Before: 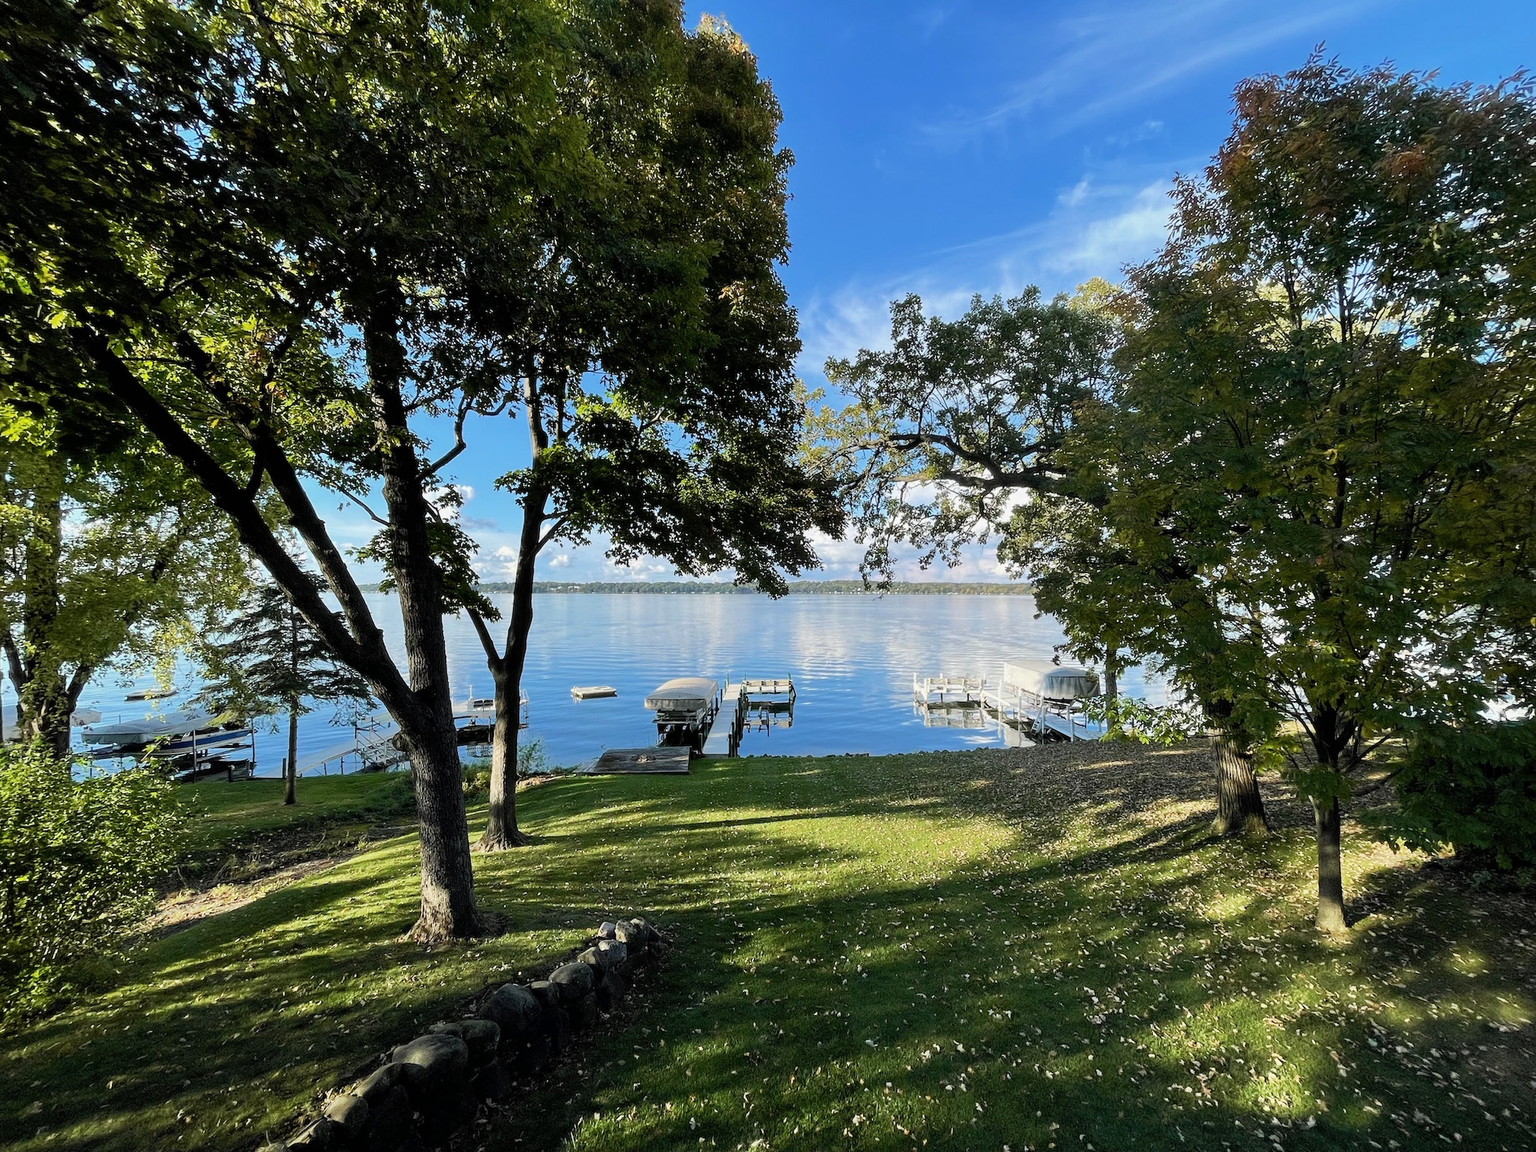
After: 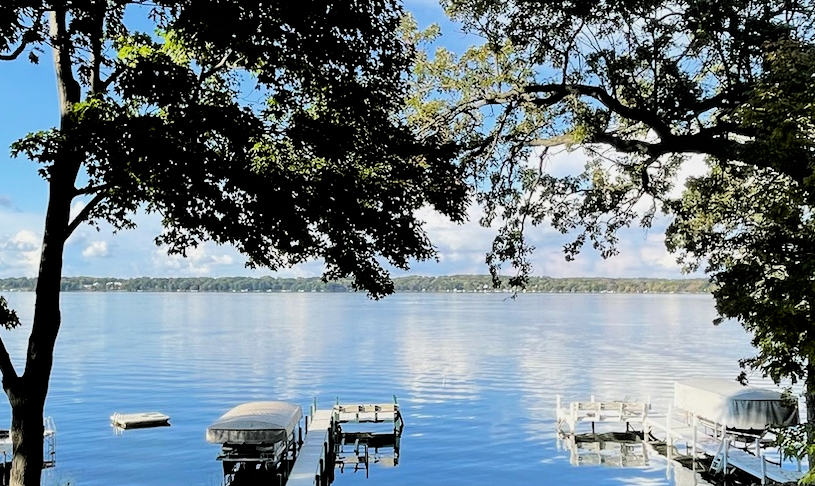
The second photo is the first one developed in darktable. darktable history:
crop: left 31.678%, top 32.118%, right 27.565%, bottom 35.452%
filmic rgb: black relative exposure -4.03 EV, white relative exposure 2.99 EV, hardness 3, contrast 1.402
